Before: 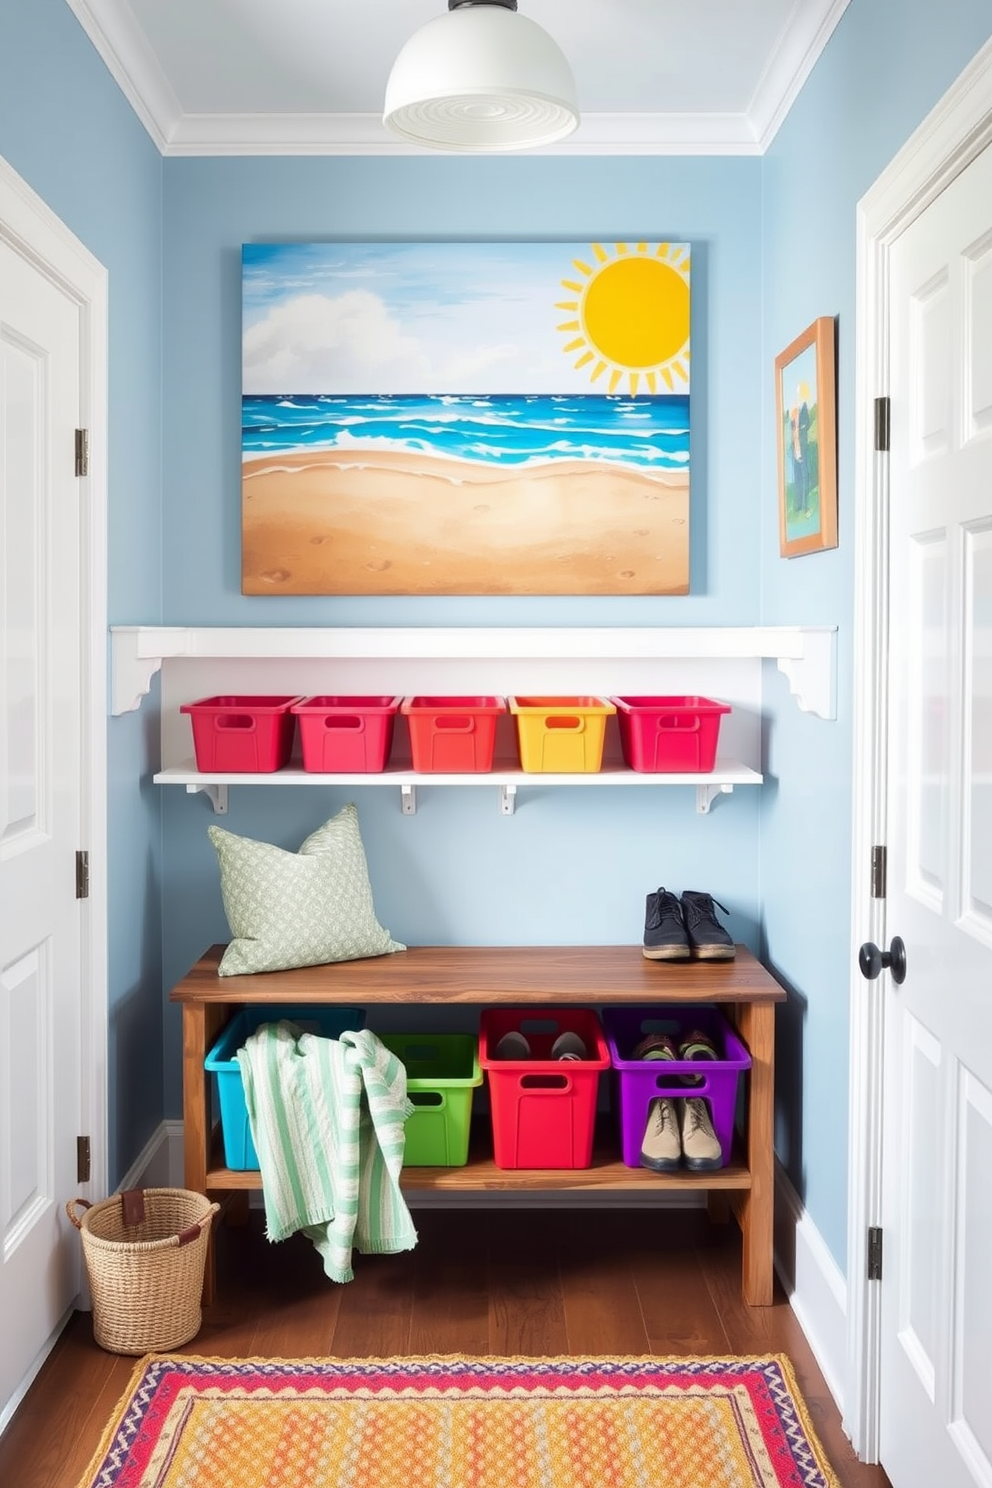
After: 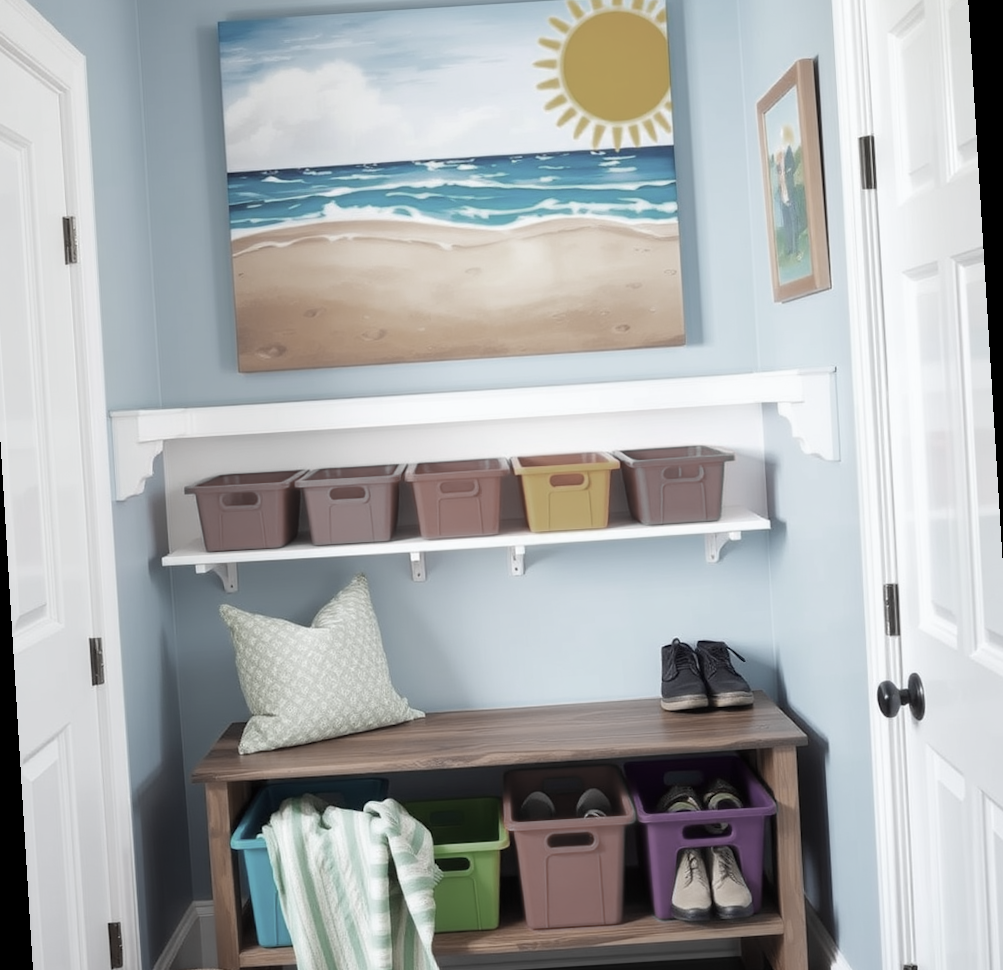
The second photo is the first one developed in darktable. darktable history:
rotate and perspective: rotation -3.52°, crop left 0.036, crop right 0.964, crop top 0.081, crop bottom 0.919
crop: top 11.038%, bottom 13.962%
color zones: curves: ch0 [(0, 0.487) (0.241, 0.395) (0.434, 0.373) (0.658, 0.412) (0.838, 0.487)]; ch1 [(0, 0) (0.053, 0.053) (0.211, 0.202) (0.579, 0.259) (0.781, 0.241)]
white balance: red 0.986, blue 1.01
